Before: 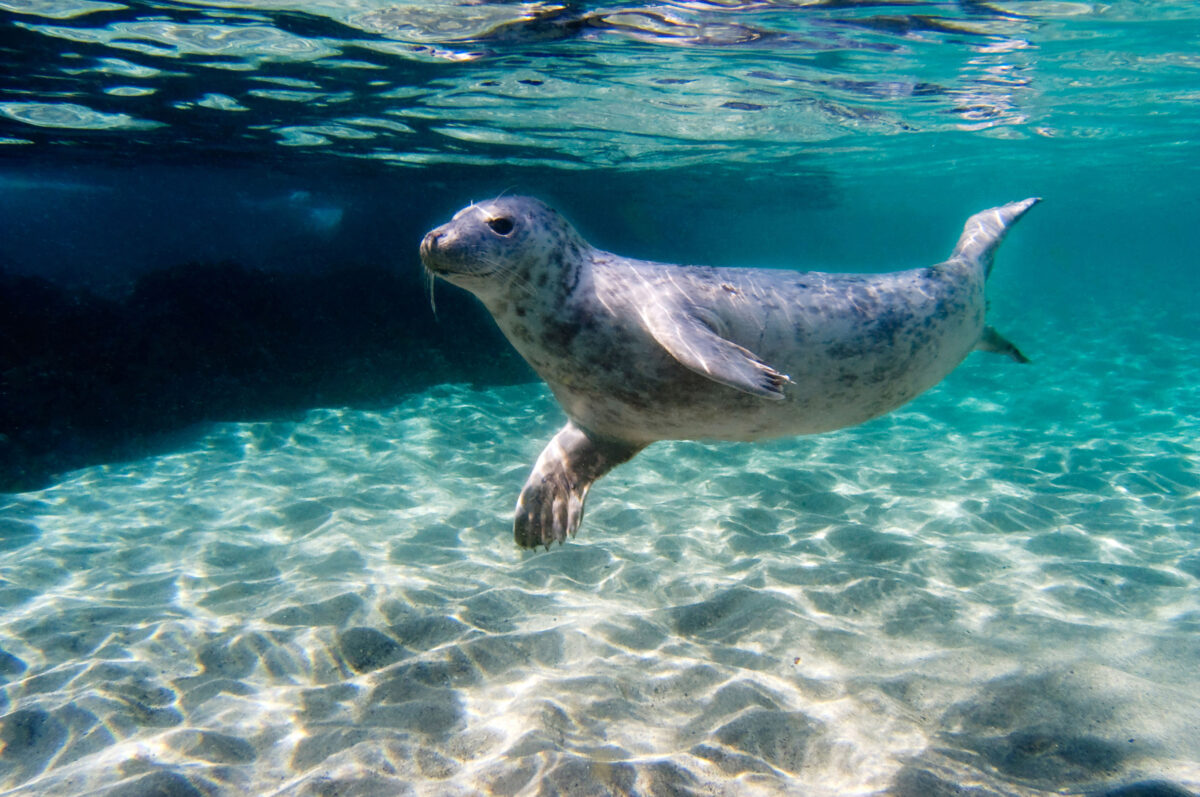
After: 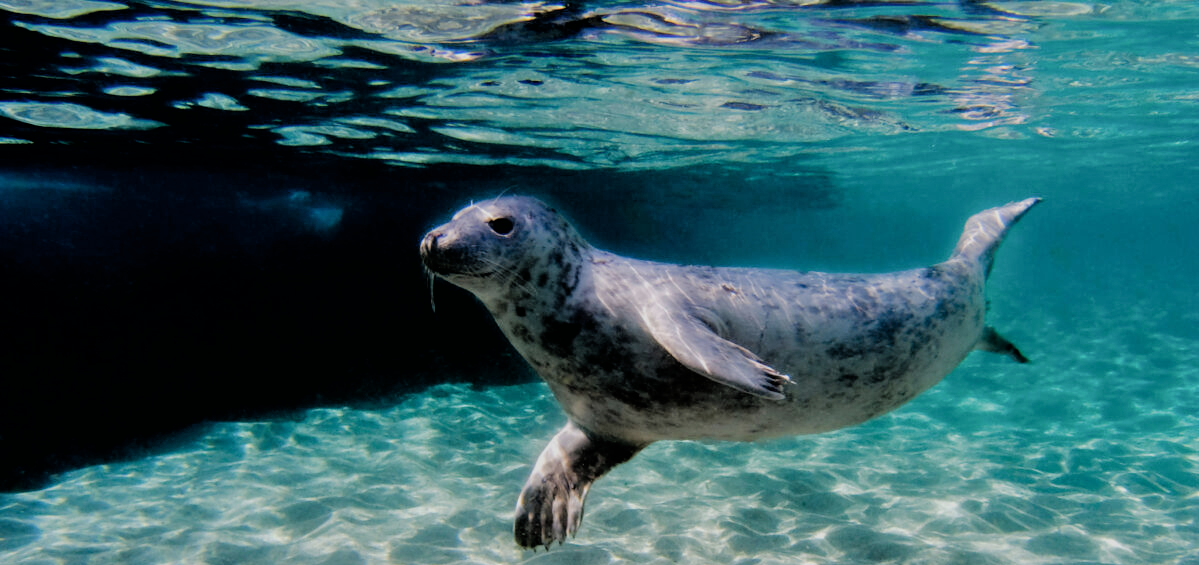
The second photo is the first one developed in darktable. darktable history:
crop: right 0%, bottom 29.017%
filmic rgb: black relative exposure -3.62 EV, white relative exposure 2.18 EV, hardness 3.64, color science v6 (2022)
tone equalizer: -8 EV -0.012 EV, -7 EV 0.006 EV, -6 EV -0.007 EV, -5 EV 0.005 EV, -4 EV -0.043 EV, -3 EV -0.238 EV, -2 EV -0.634 EV, -1 EV -0.98 EV, +0 EV -0.967 EV, edges refinement/feathering 500, mask exposure compensation -1.57 EV, preserve details guided filter
